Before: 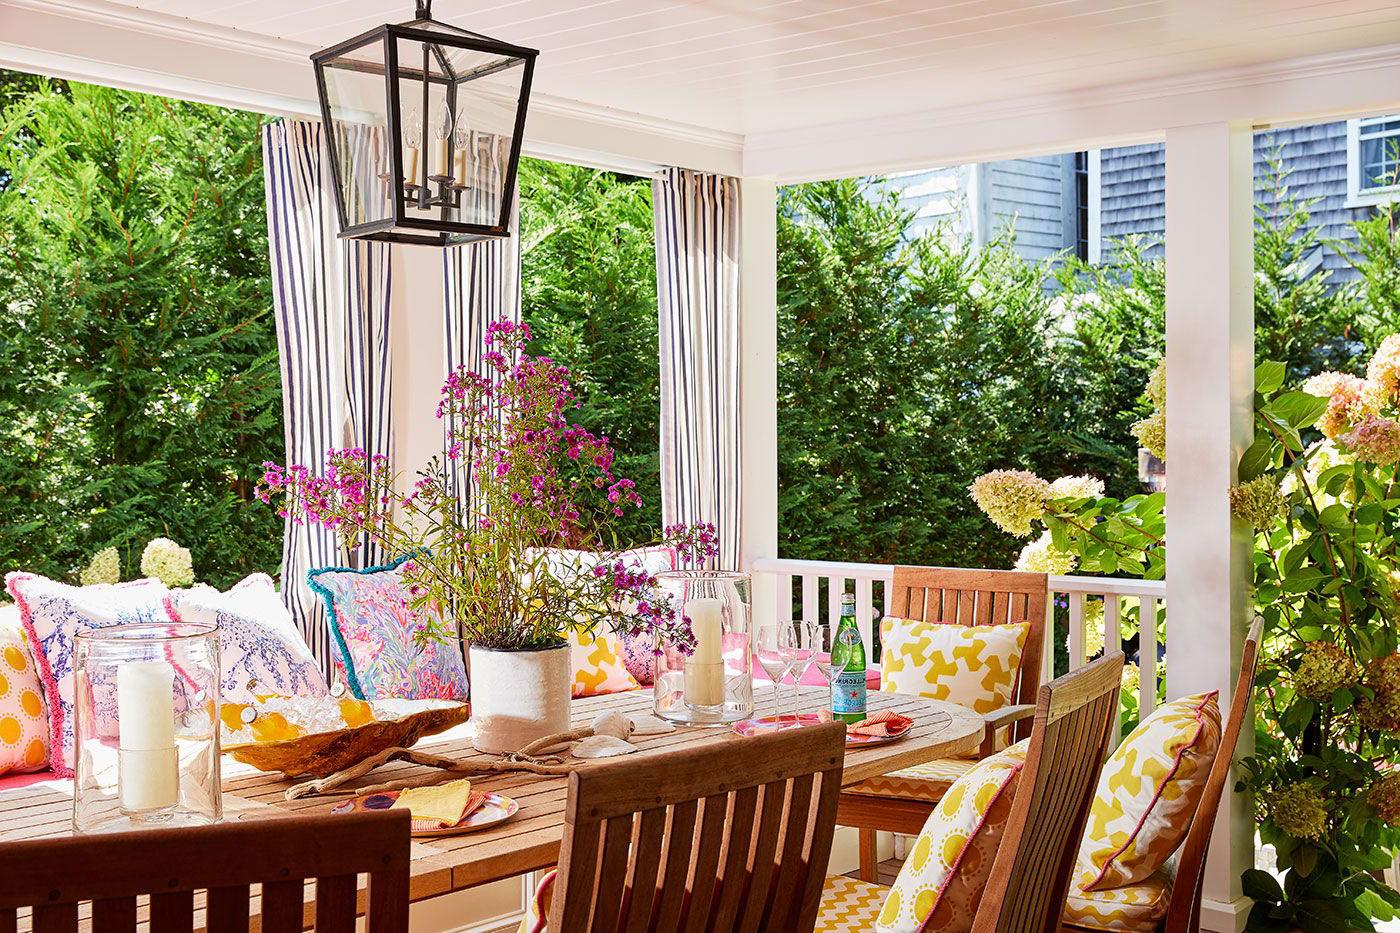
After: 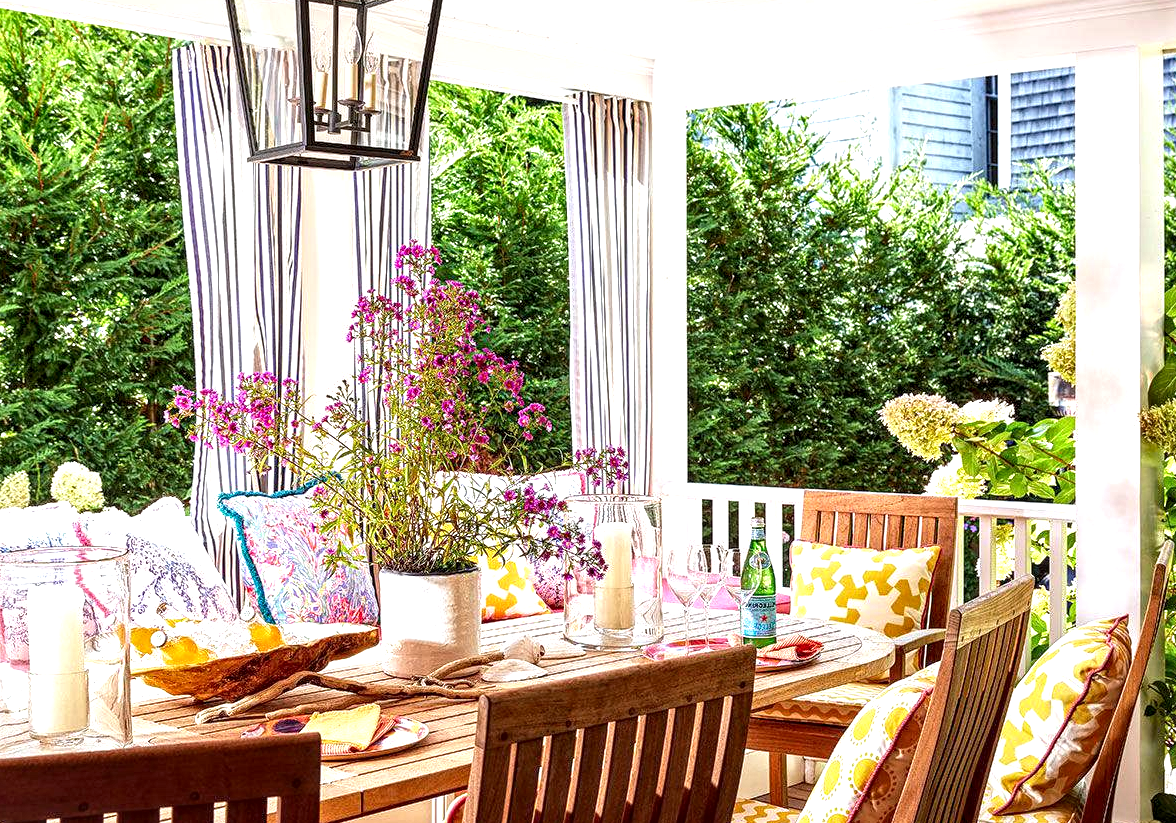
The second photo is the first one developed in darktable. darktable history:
local contrast: highlights 60%, shadows 60%, detail 160%
exposure: exposure 0.657 EV, compensate highlight preservation false
crop: left 6.446%, top 8.188%, right 9.538%, bottom 3.548%
white balance: red 0.982, blue 1.018
